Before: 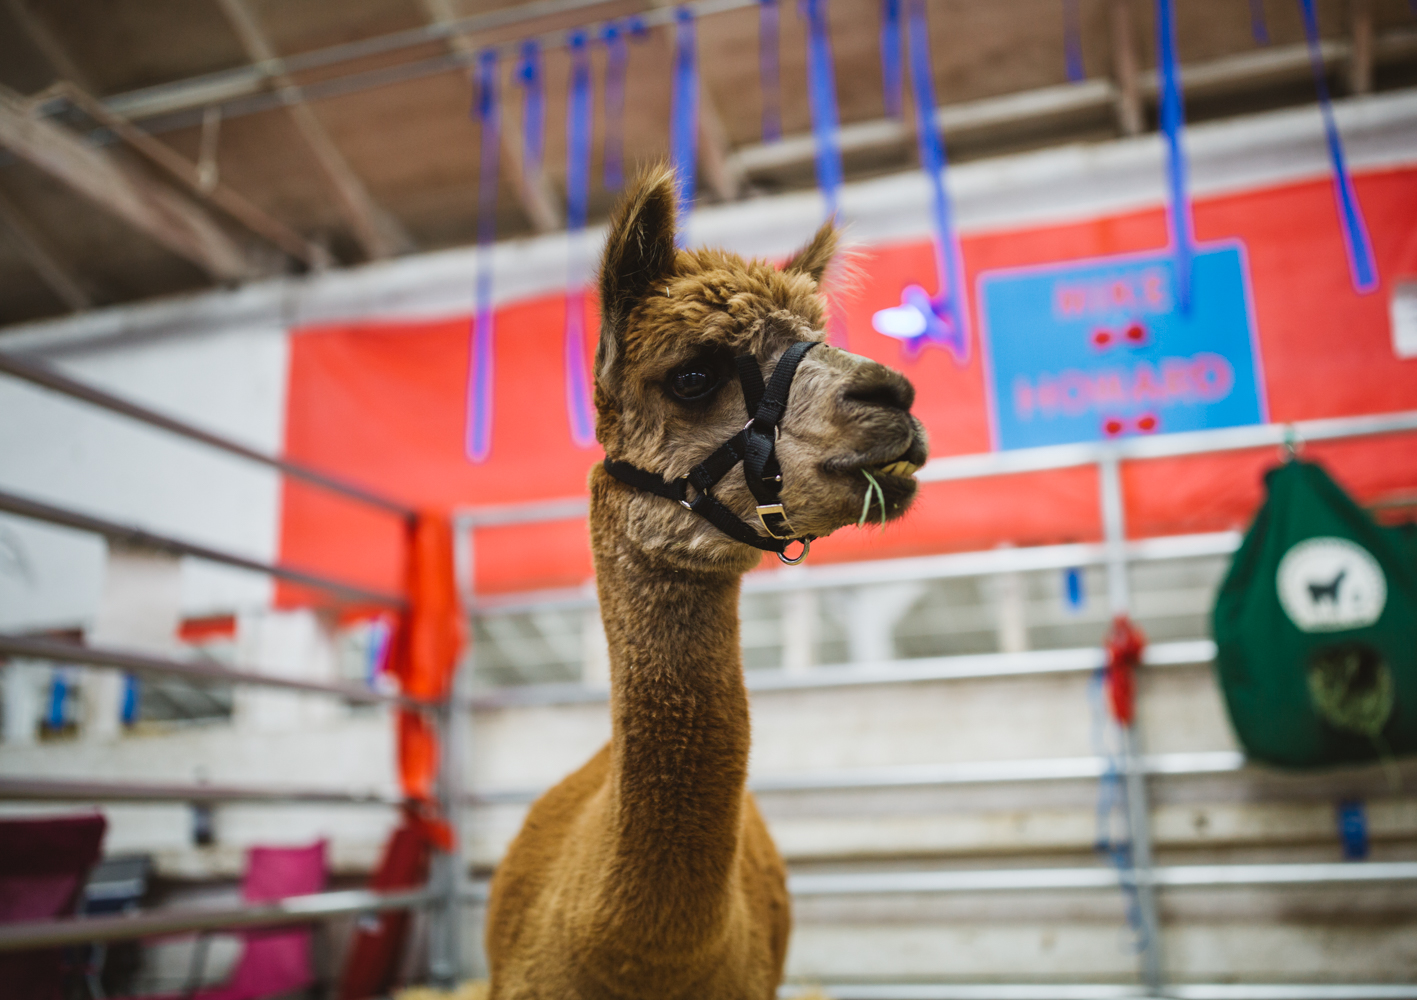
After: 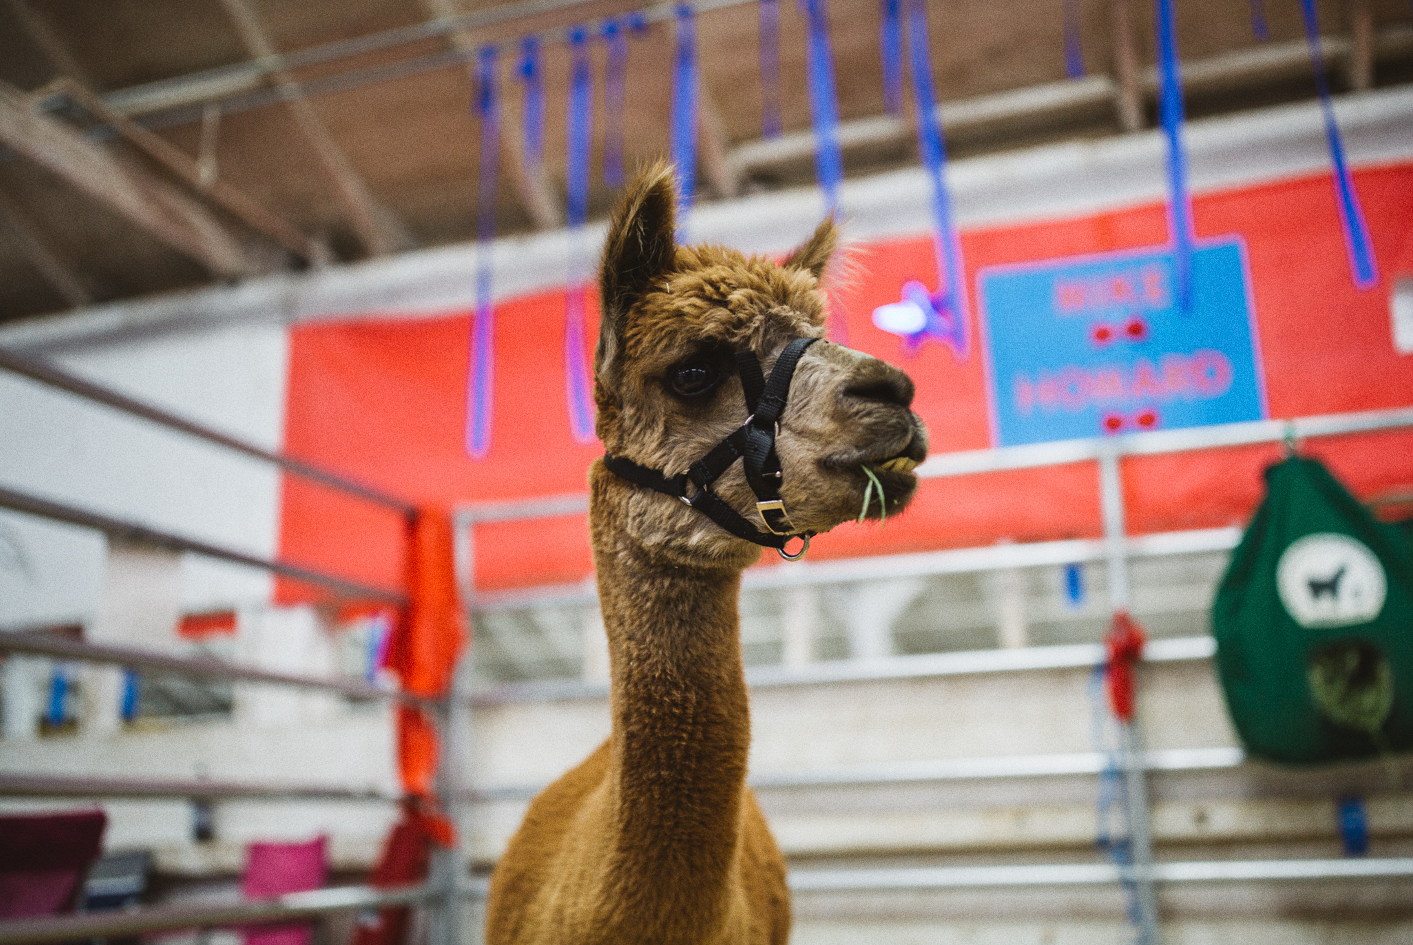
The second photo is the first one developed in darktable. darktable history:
grain: coarseness 0.09 ISO
crop: top 0.448%, right 0.264%, bottom 5.045%
